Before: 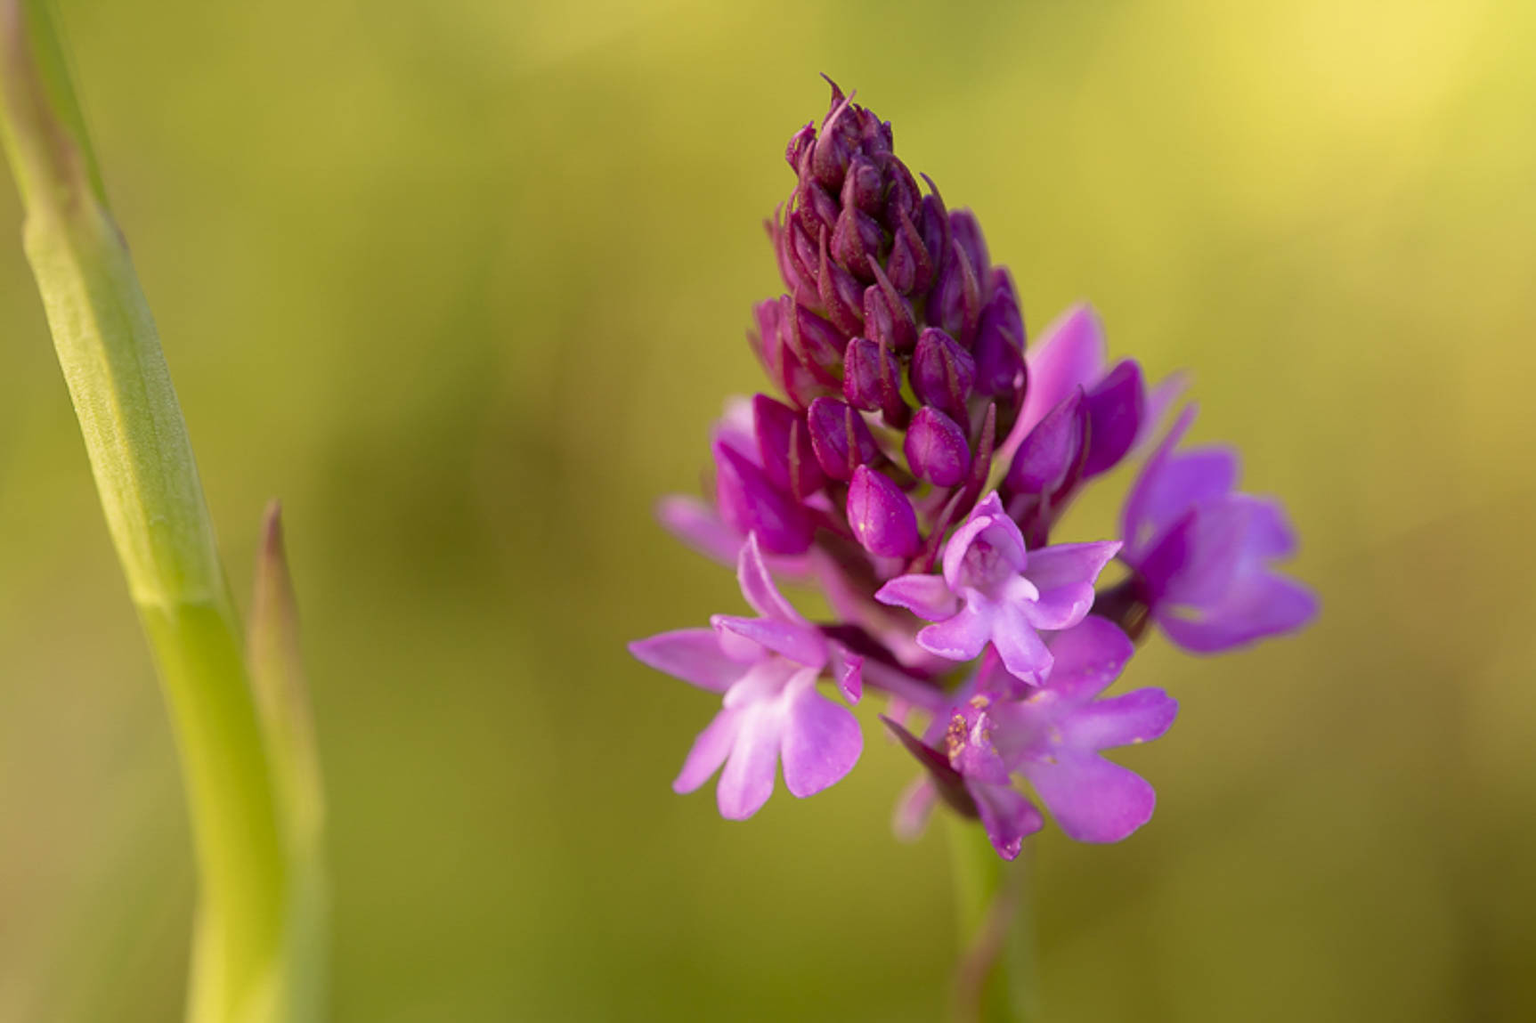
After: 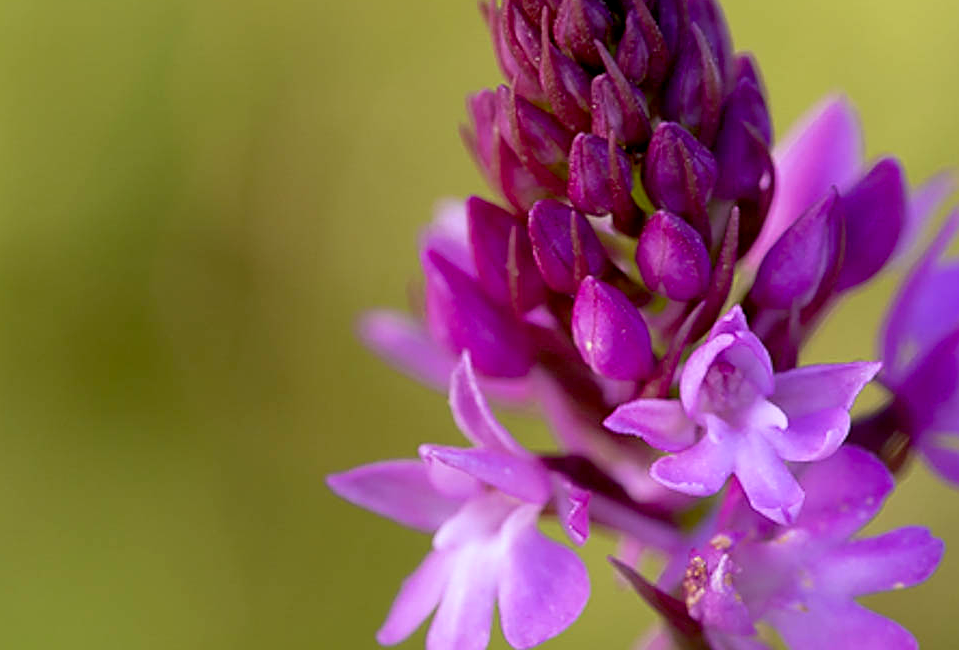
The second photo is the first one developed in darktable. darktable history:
crop and rotate: left 22.052%, top 21.499%, right 22.328%, bottom 21.872%
color calibration: illuminant as shot in camera, x 0.37, y 0.382, temperature 4317.3 K
exposure: black level correction 0.009, compensate exposure bias true, compensate highlight preservation false
sharpen: on, module defaults
